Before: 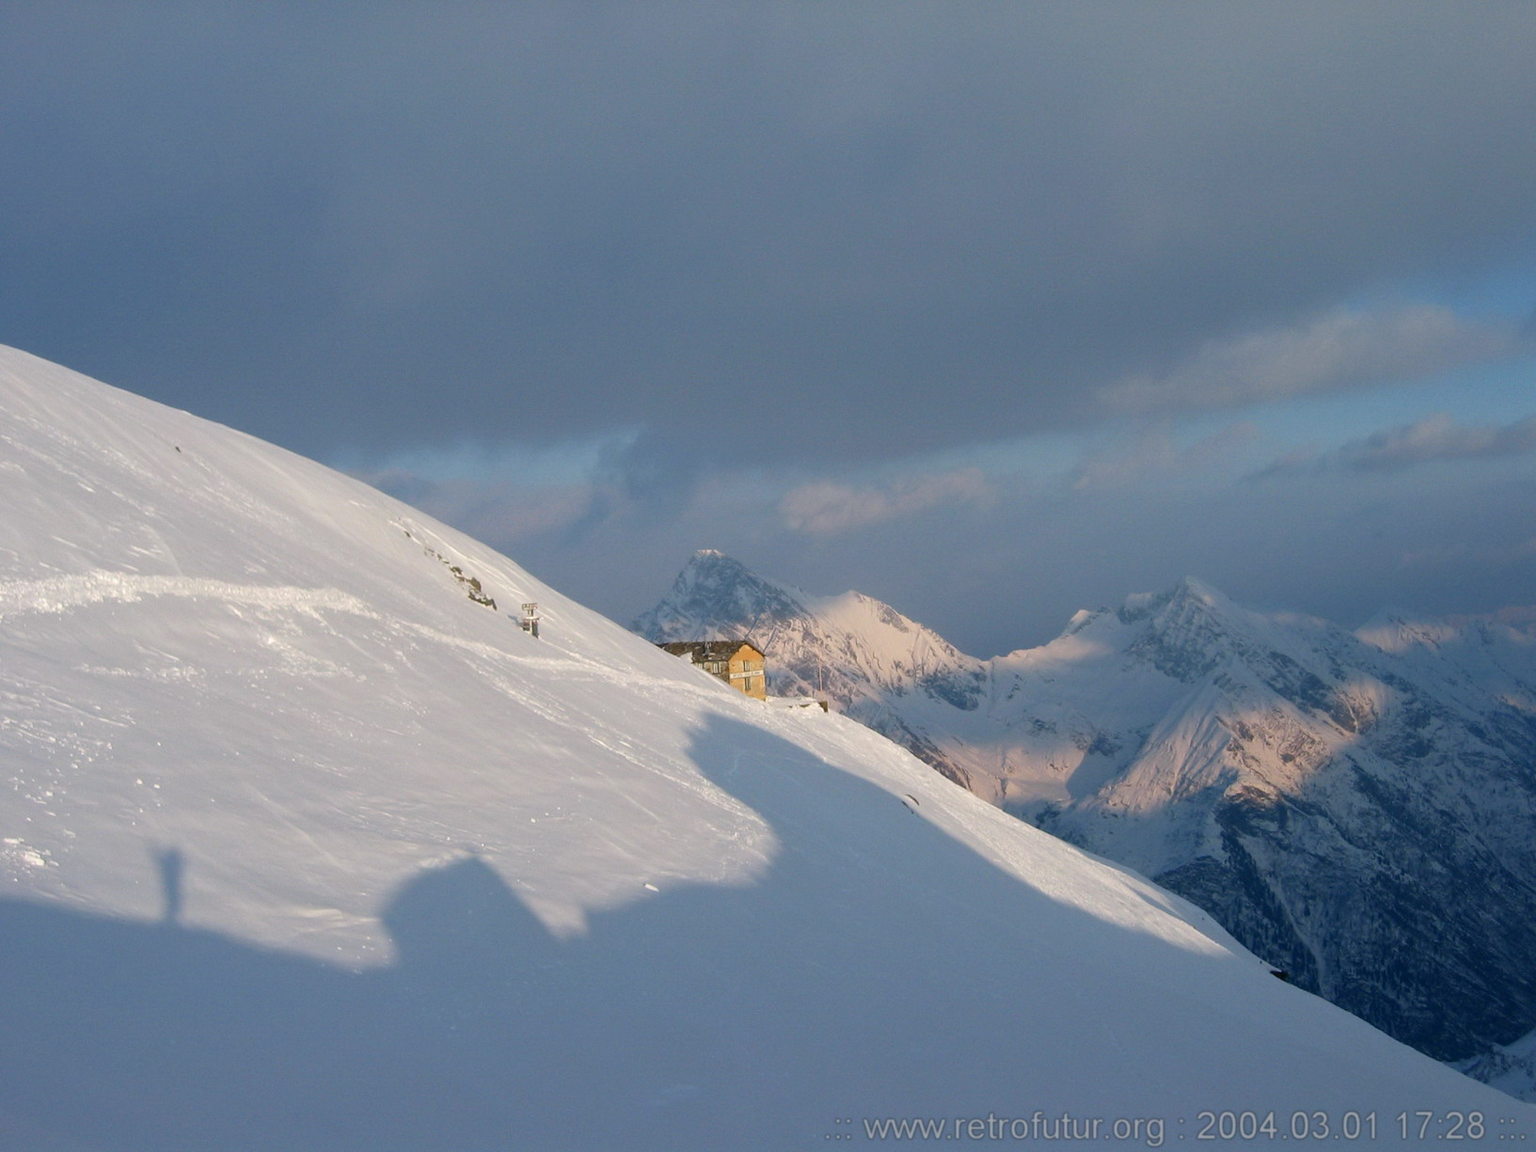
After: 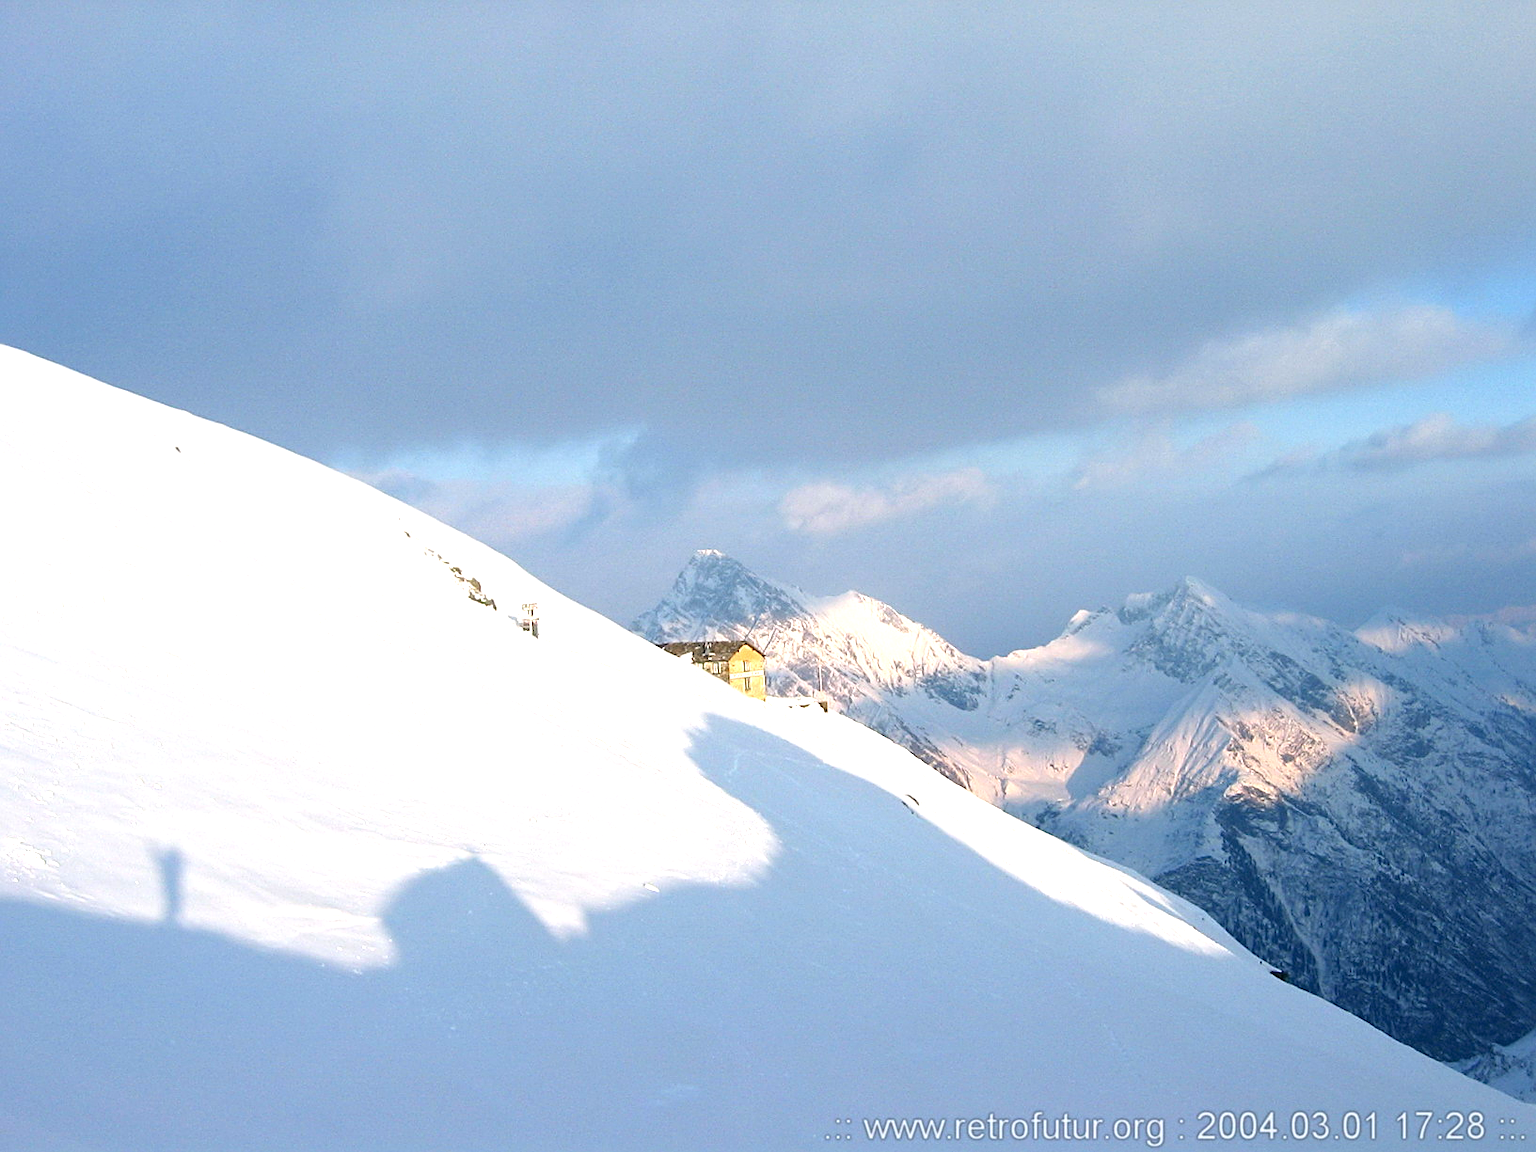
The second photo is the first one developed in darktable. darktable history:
exposure: black level correction 0, exposure 1.3 EV, compensate exposure bias true, compensate highlight preservation false
sharpen: on, module defaults
